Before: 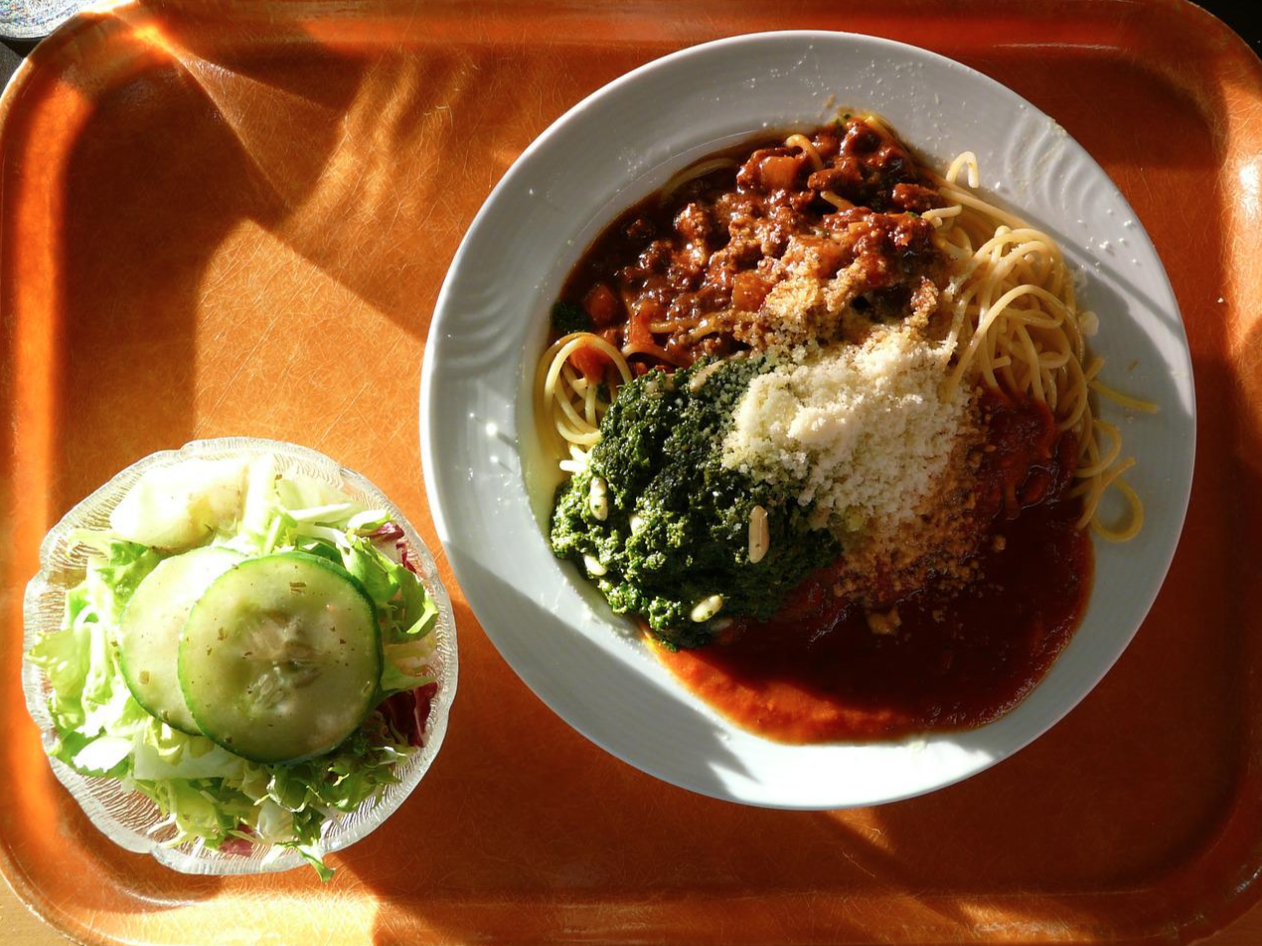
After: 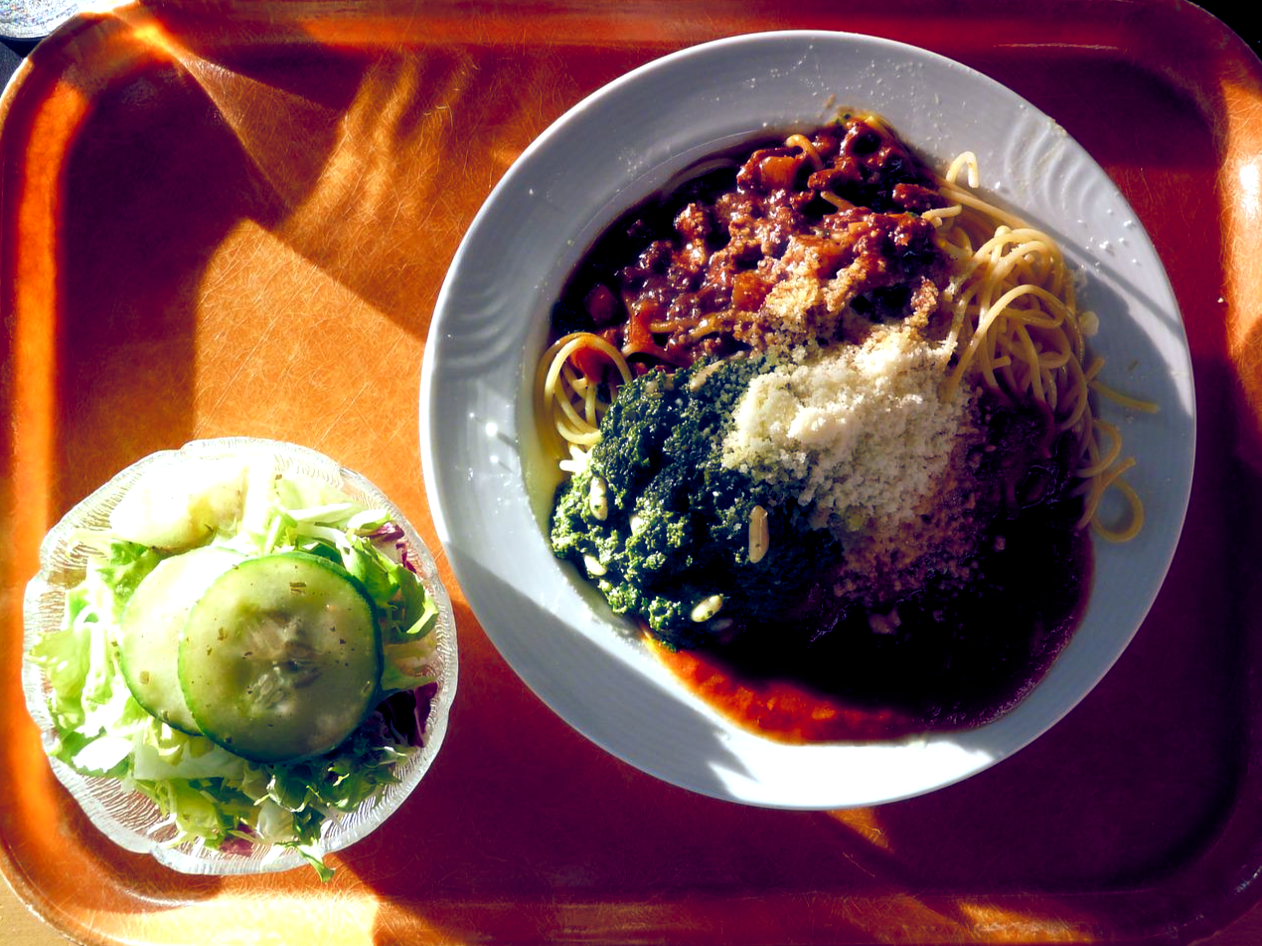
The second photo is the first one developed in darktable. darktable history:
color balance rgb: shadows lift › luminance -41.13%, shadows lift › chroma 14.13%, shadows lift › hue 260°, power › luminance -3.76%, power › chroma 0.56%, power › hue 40.37°, highlights gain › luminance 16.81%, highlights gain › chroma 2.94%, highlights gain › hue 260°, global offset › luminance -0.29%, global offset › chroma 0.31%, global offset › hue 260°, perceptual saturation grading › global saturation 20%, perceptual saturation grading › highlights -13.92%, perceptual saturation grading › shadows 50%
haze removal: strength -0.1, adaptive false
